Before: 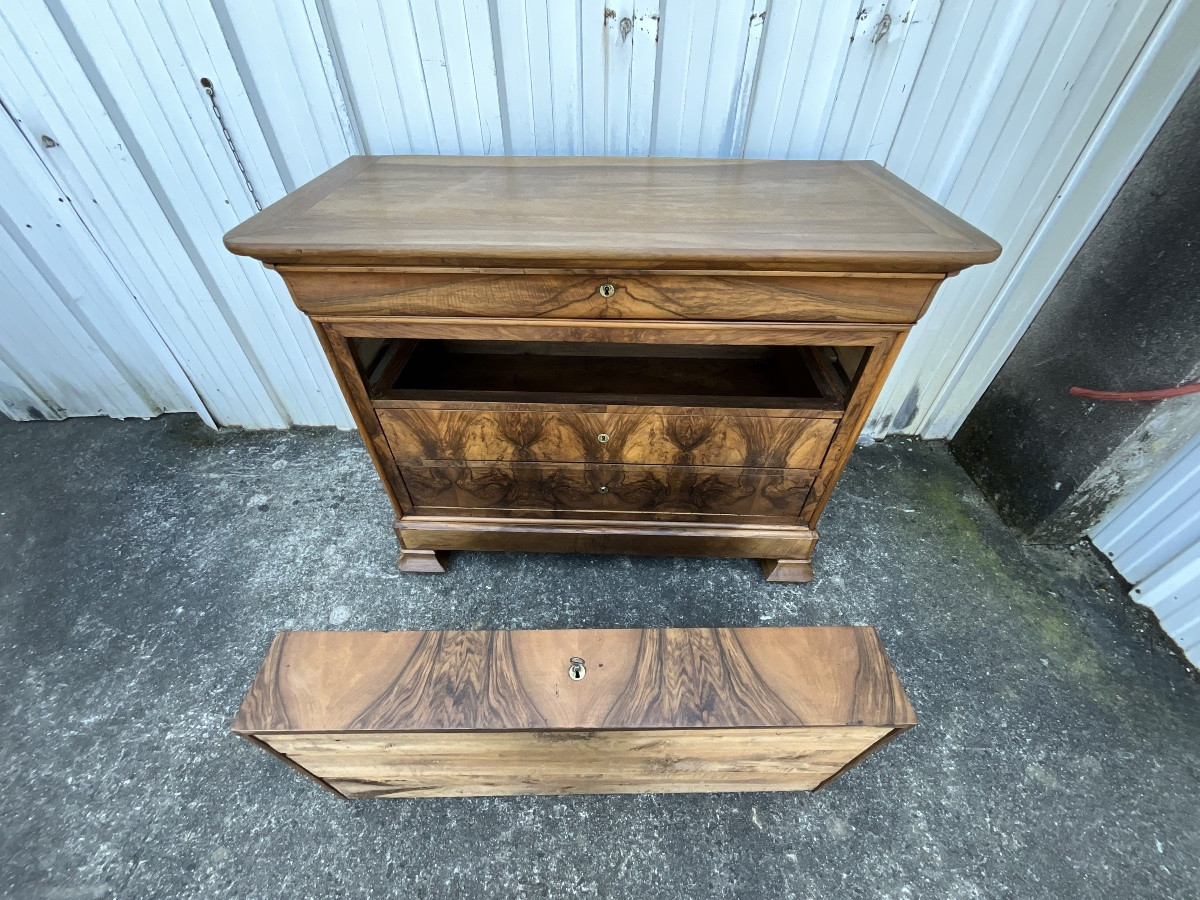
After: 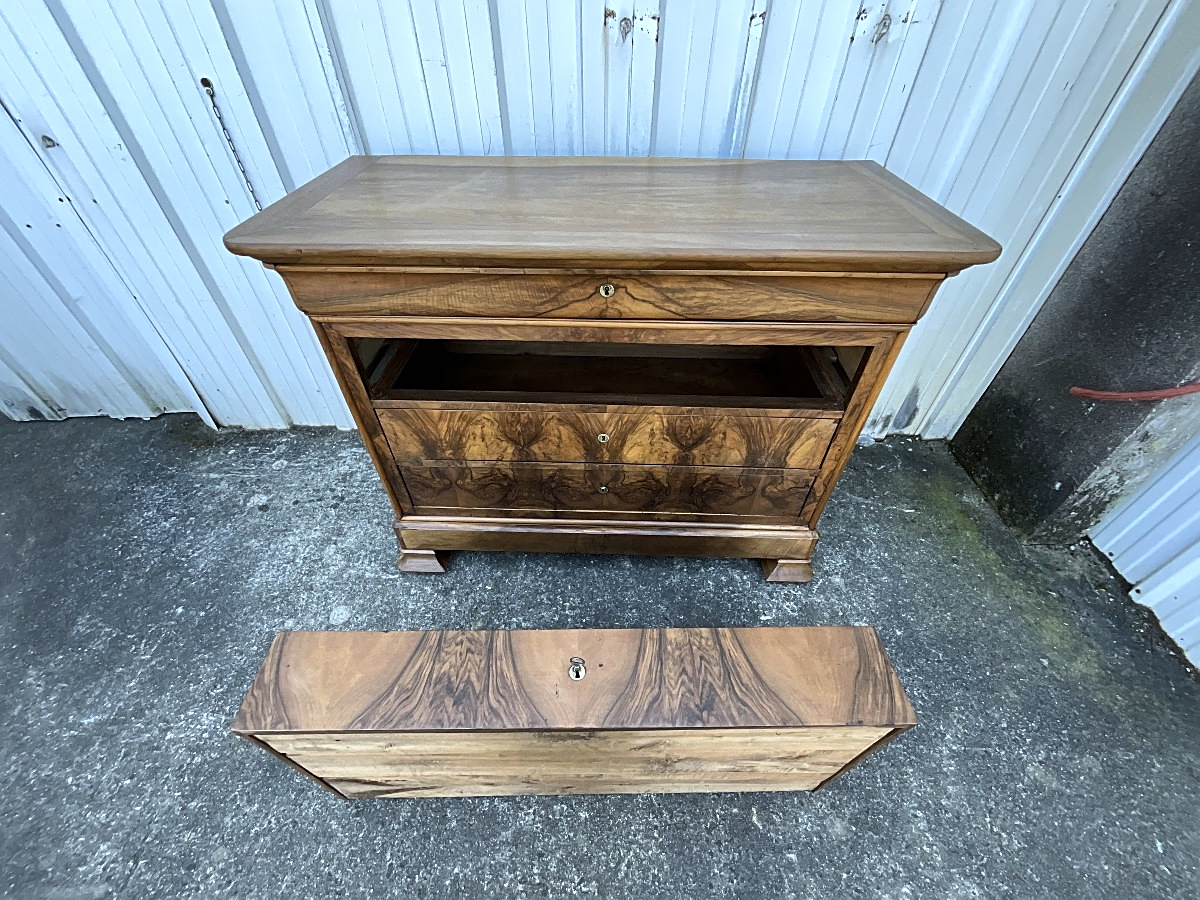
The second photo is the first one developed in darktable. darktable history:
sharpen: on, module defaults
white balance: red 0.974, blue 1.044
